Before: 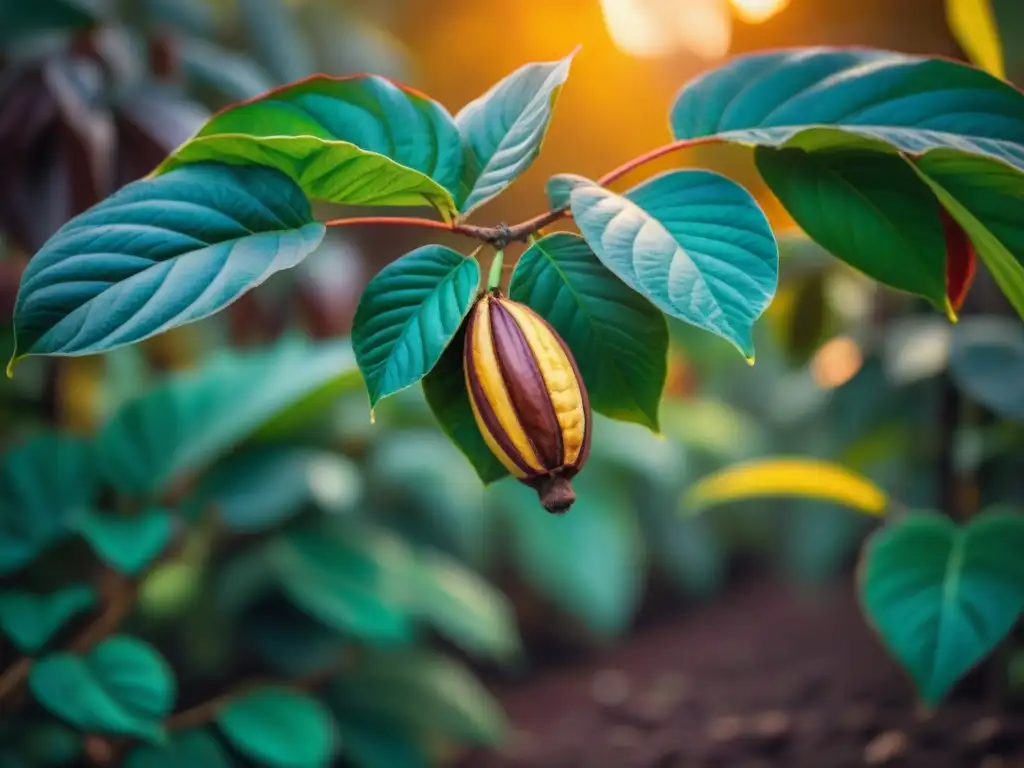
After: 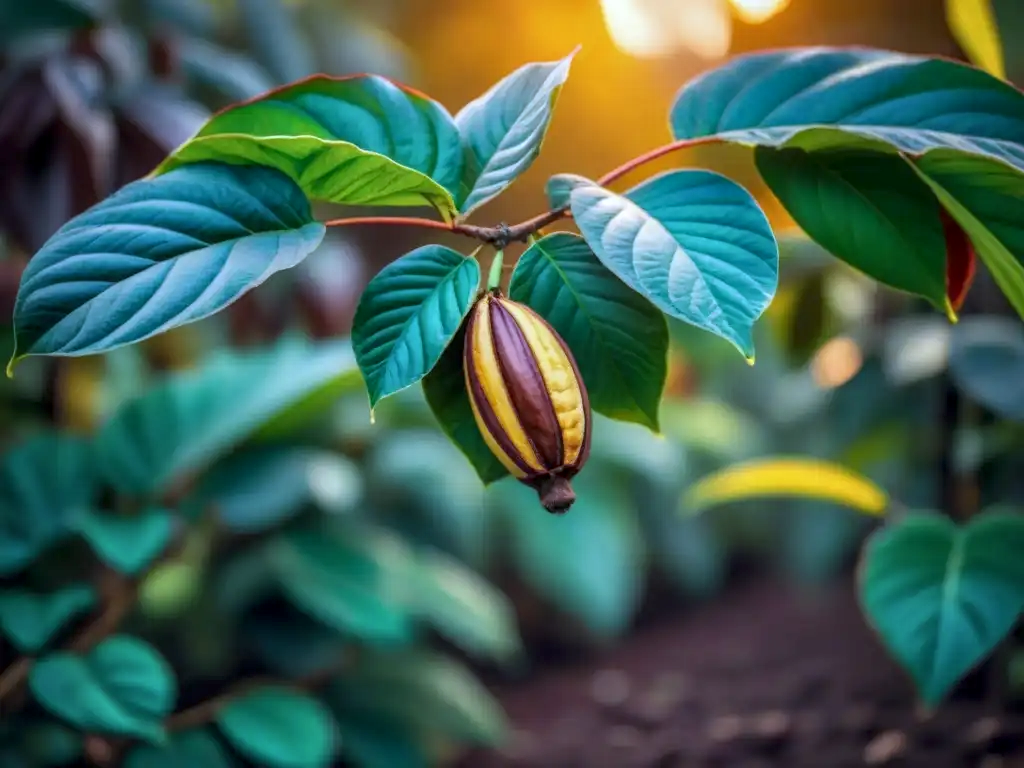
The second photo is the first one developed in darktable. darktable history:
local contrast: detail 130%
white balance: red 0.931, blue 1.11
